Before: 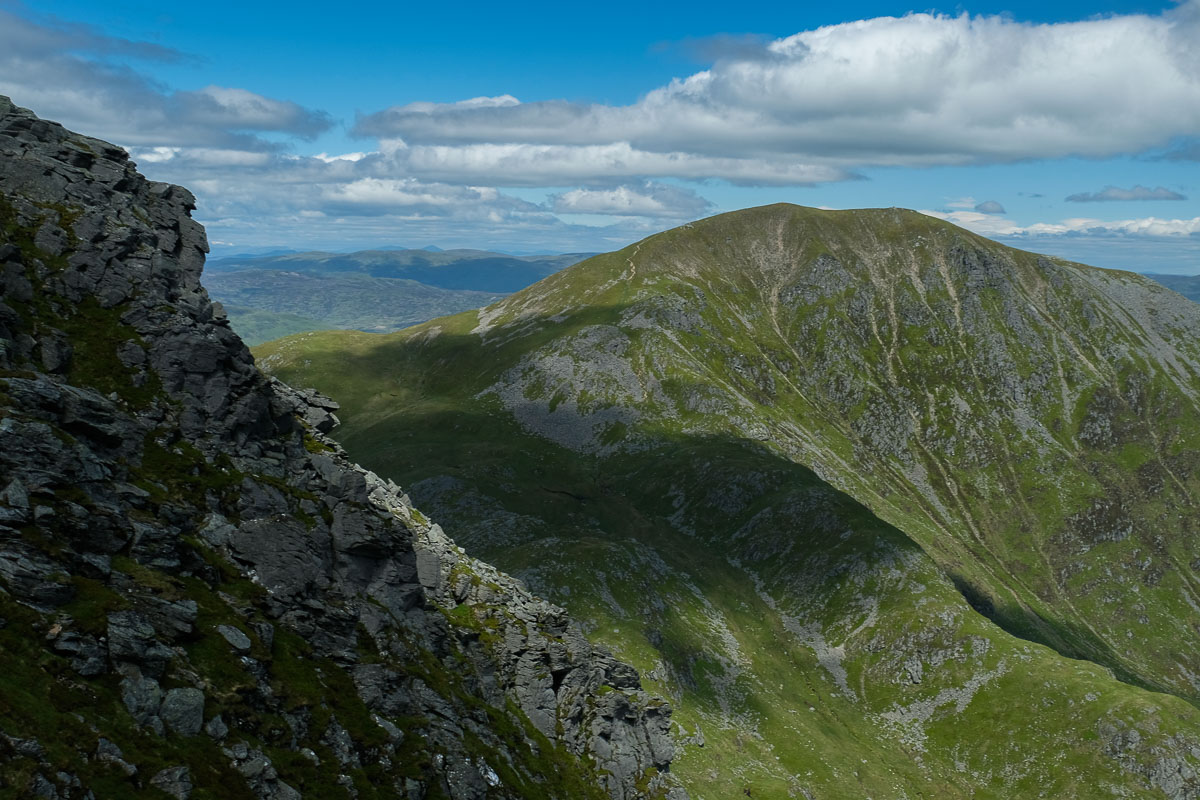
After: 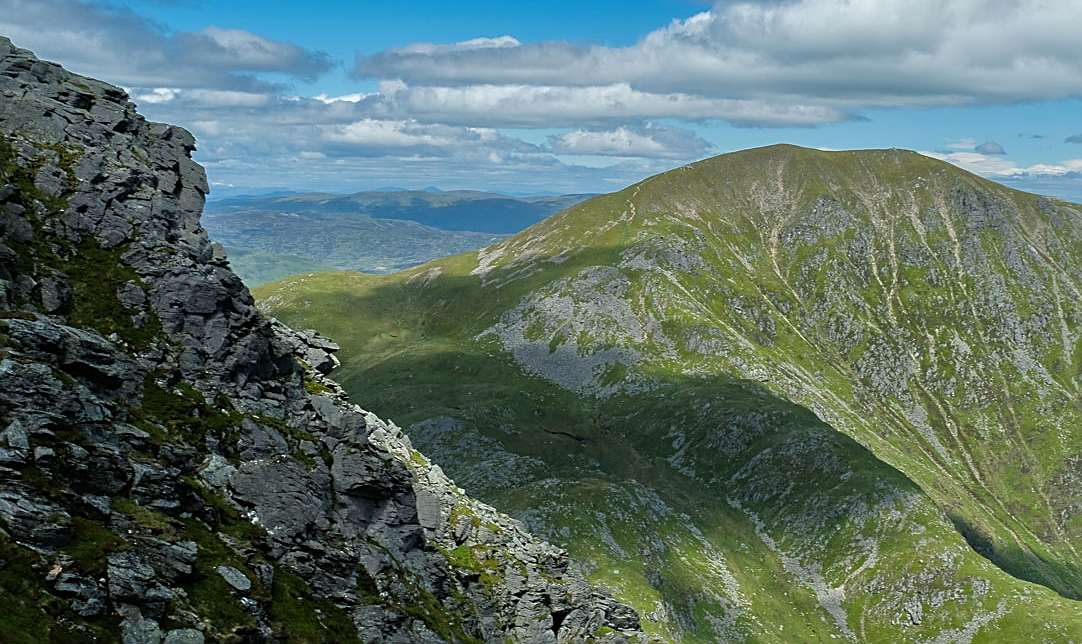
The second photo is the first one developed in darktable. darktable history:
crop: top 7.402%, right 9.821%, bottom 11.988%
tone equalizer: -7 EV 0.162 EV, -6 EV 0.629 EV, -5 EV 1.15 EV, -4 EV 1.33 EV, -3 EV 1.12 EV, -2 EV 0.6 EV, -1 EV 0.16 EV
sharpen: on, module defaults
